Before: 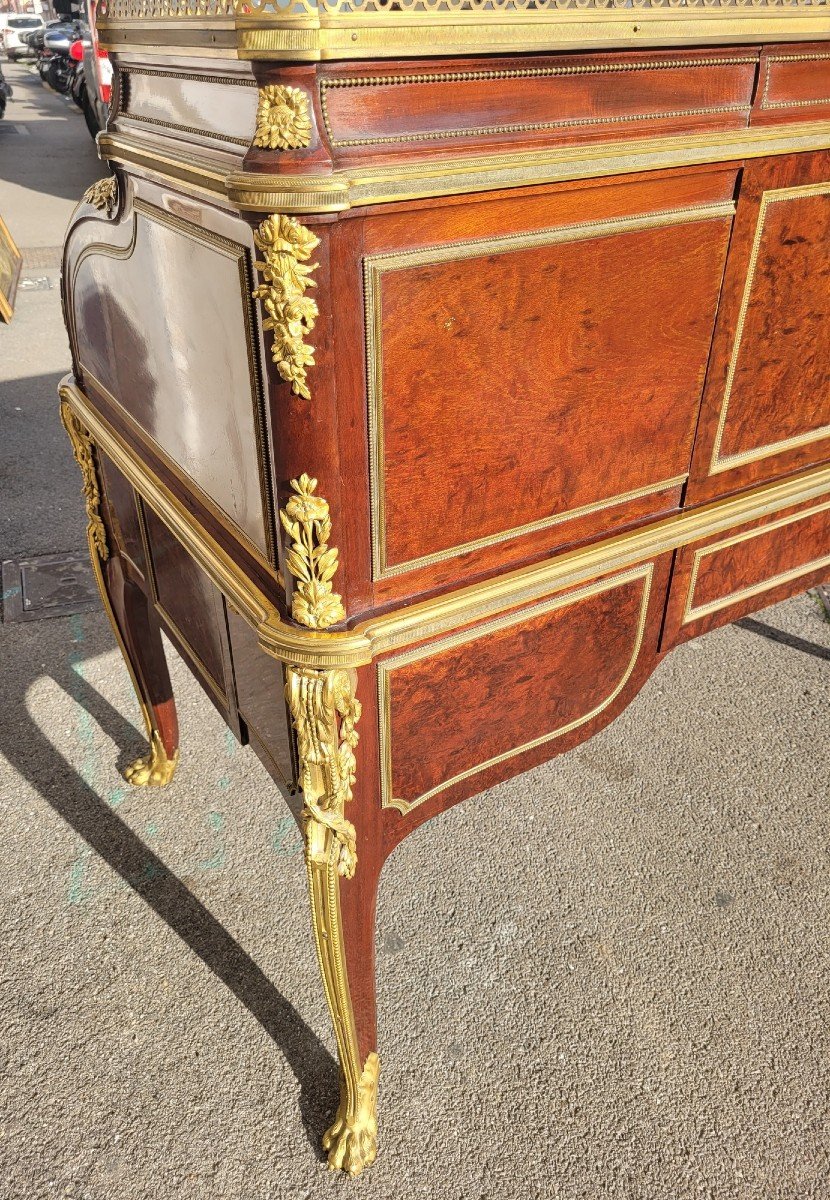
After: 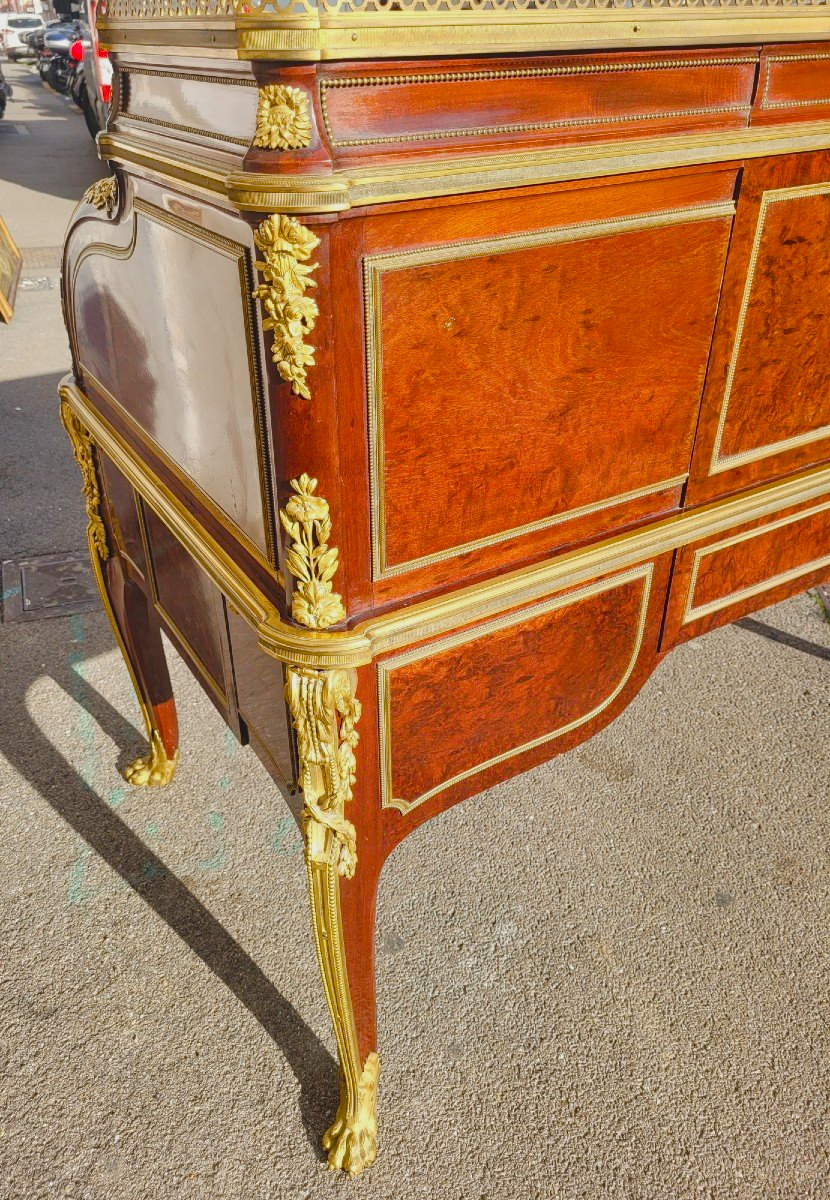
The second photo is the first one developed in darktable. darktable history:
color balance rgb: global offset › luminance 0.496%, global offset › hue 59.96°, perceptual saturation grading › global saturation 24.058%, perceptual saturation grading › highlights -23.91%, perceptual saturation grading › mid-tones 24.25%, perceptual saturation grading › shadows 38.978%, contrast -10.55%
